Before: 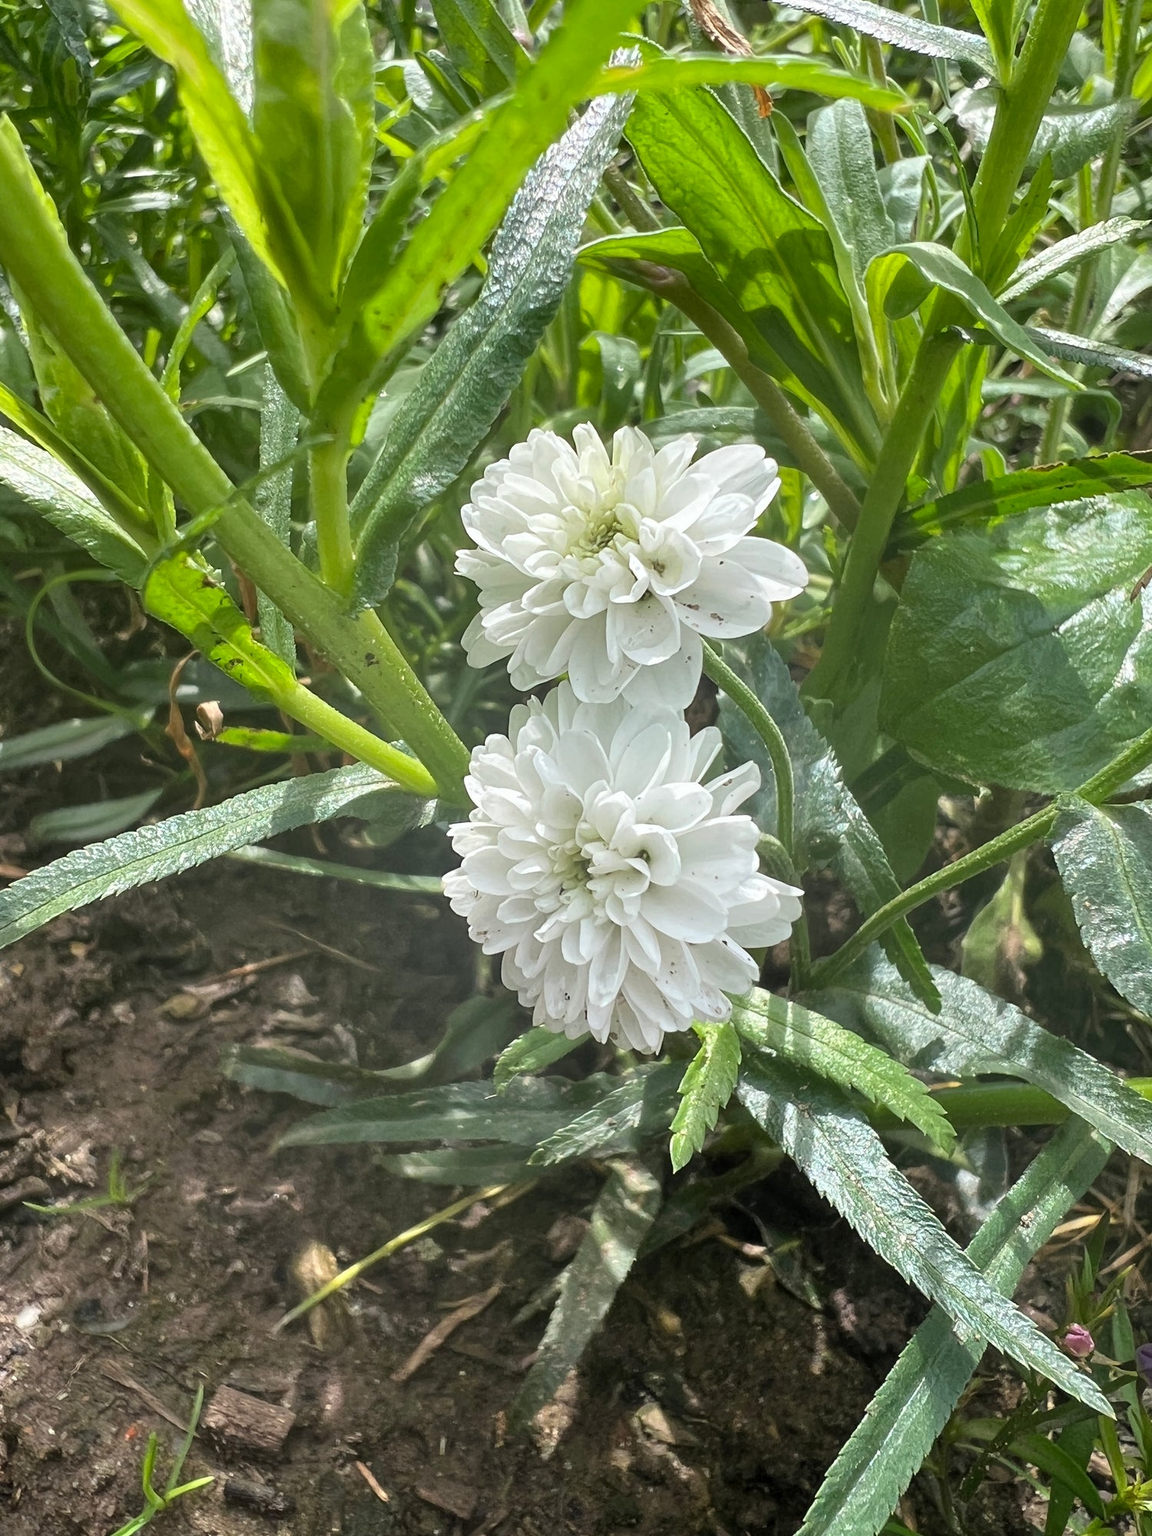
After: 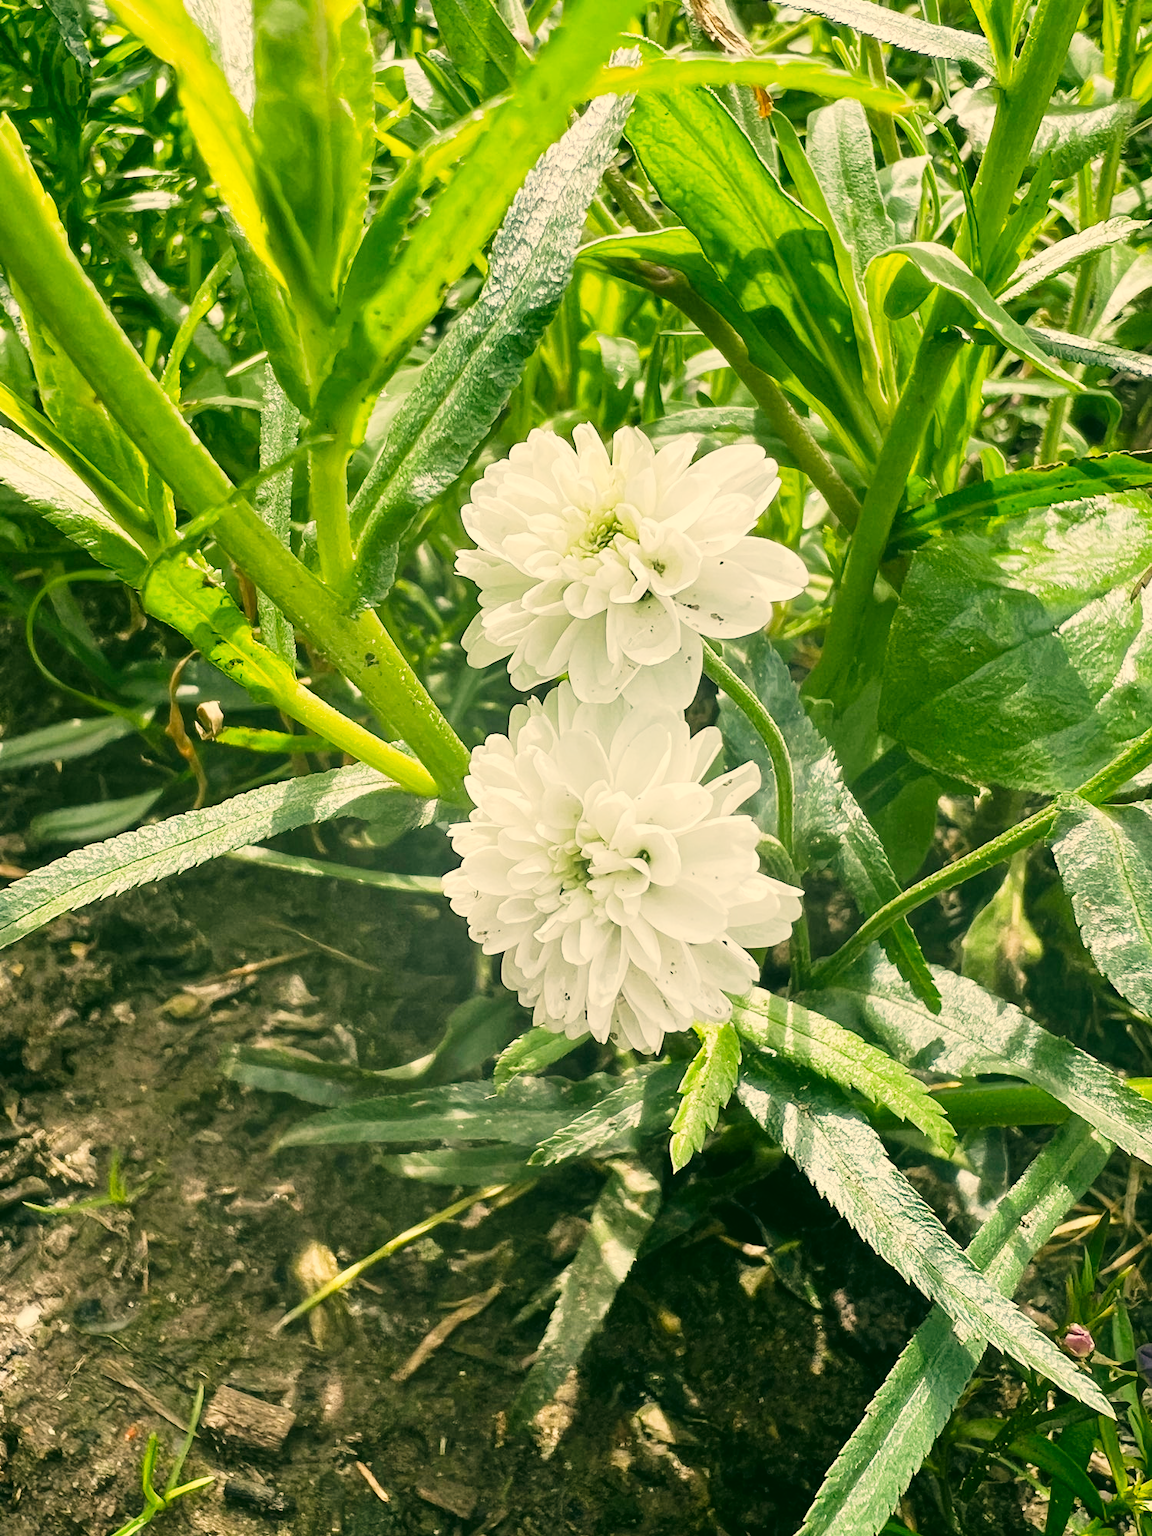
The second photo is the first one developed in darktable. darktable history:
tone curve: curves: ch0 [(0, 0.036) (0.037, 0.042) (0.167, 0.143) (0.433, 0.502) (0.531, 0.637) (0.696, 0.825) (0.856, 0.92) (1, 0.98)]; ch1 [(0, 0) (0.424, 0.383) (0.482, 0.459) (0.501, 0.5) (0.522, 0.526) (0.559, 0.563) (0.604, 0.646) (0.715, 0.729) (1, 1)]; ch2 [(0, 0) (0.369, 0.388) (0.45, 0.48) (0.499, 0.502) (0.504, 0.504) (0.512, 0.526) (0.581, 0.595) (0.708, 0.786) (1, 1)], preserve colors none
color correction: highlights a* 5.3, highlights b* 23.74, shadows a* -16.02, shadows b* 3.7
